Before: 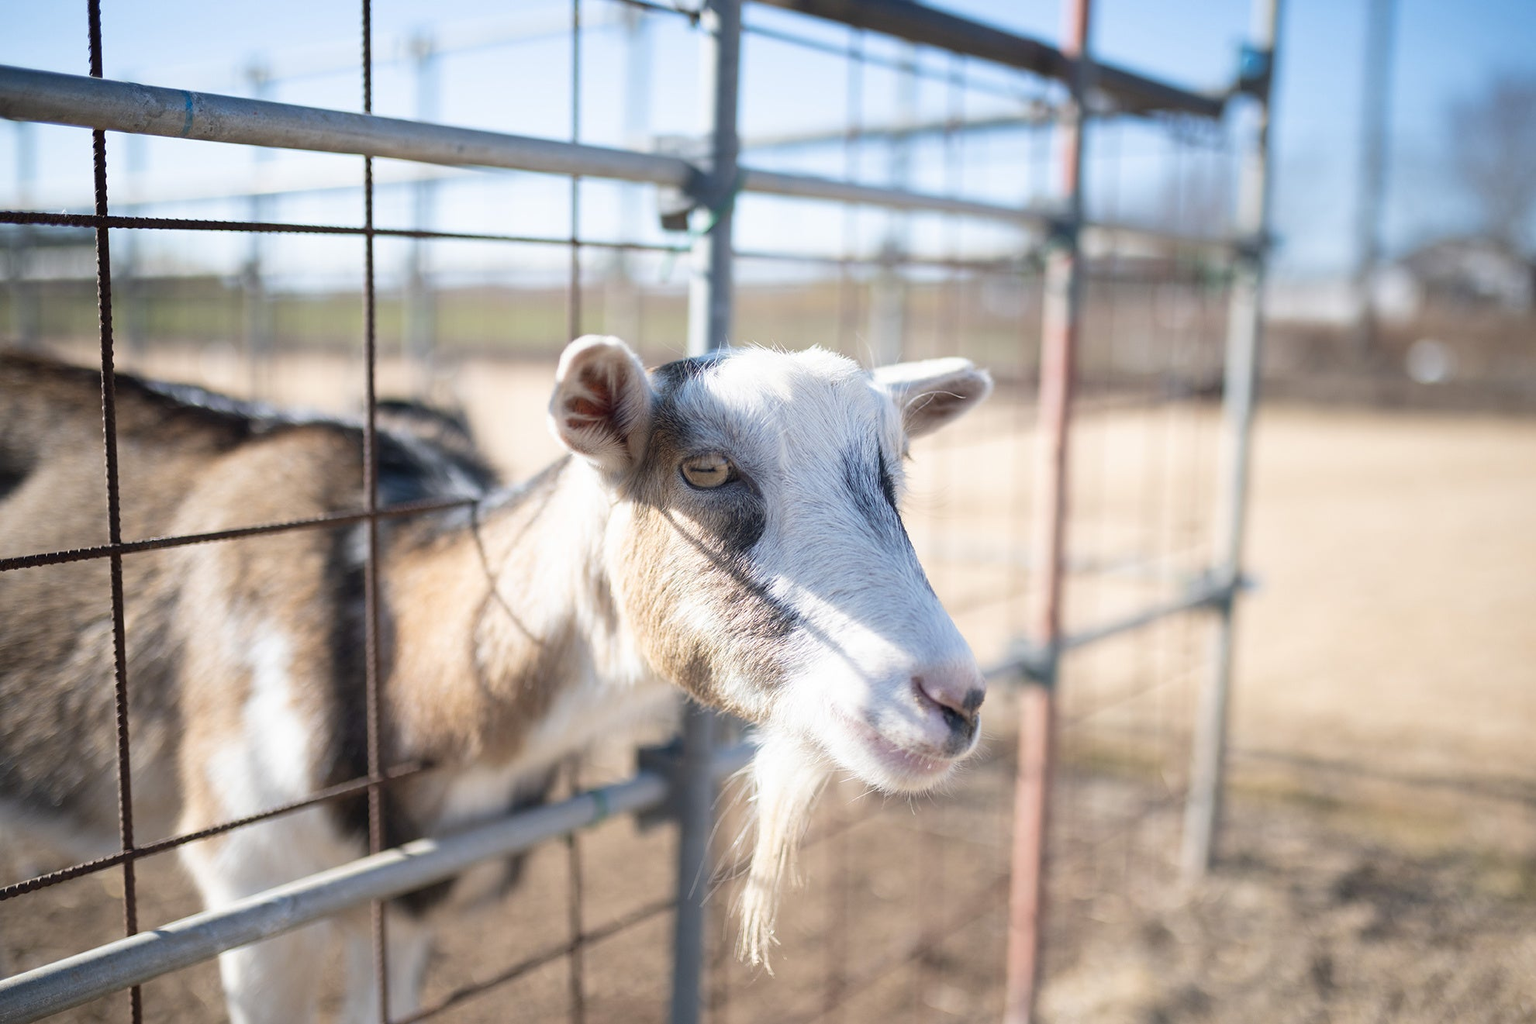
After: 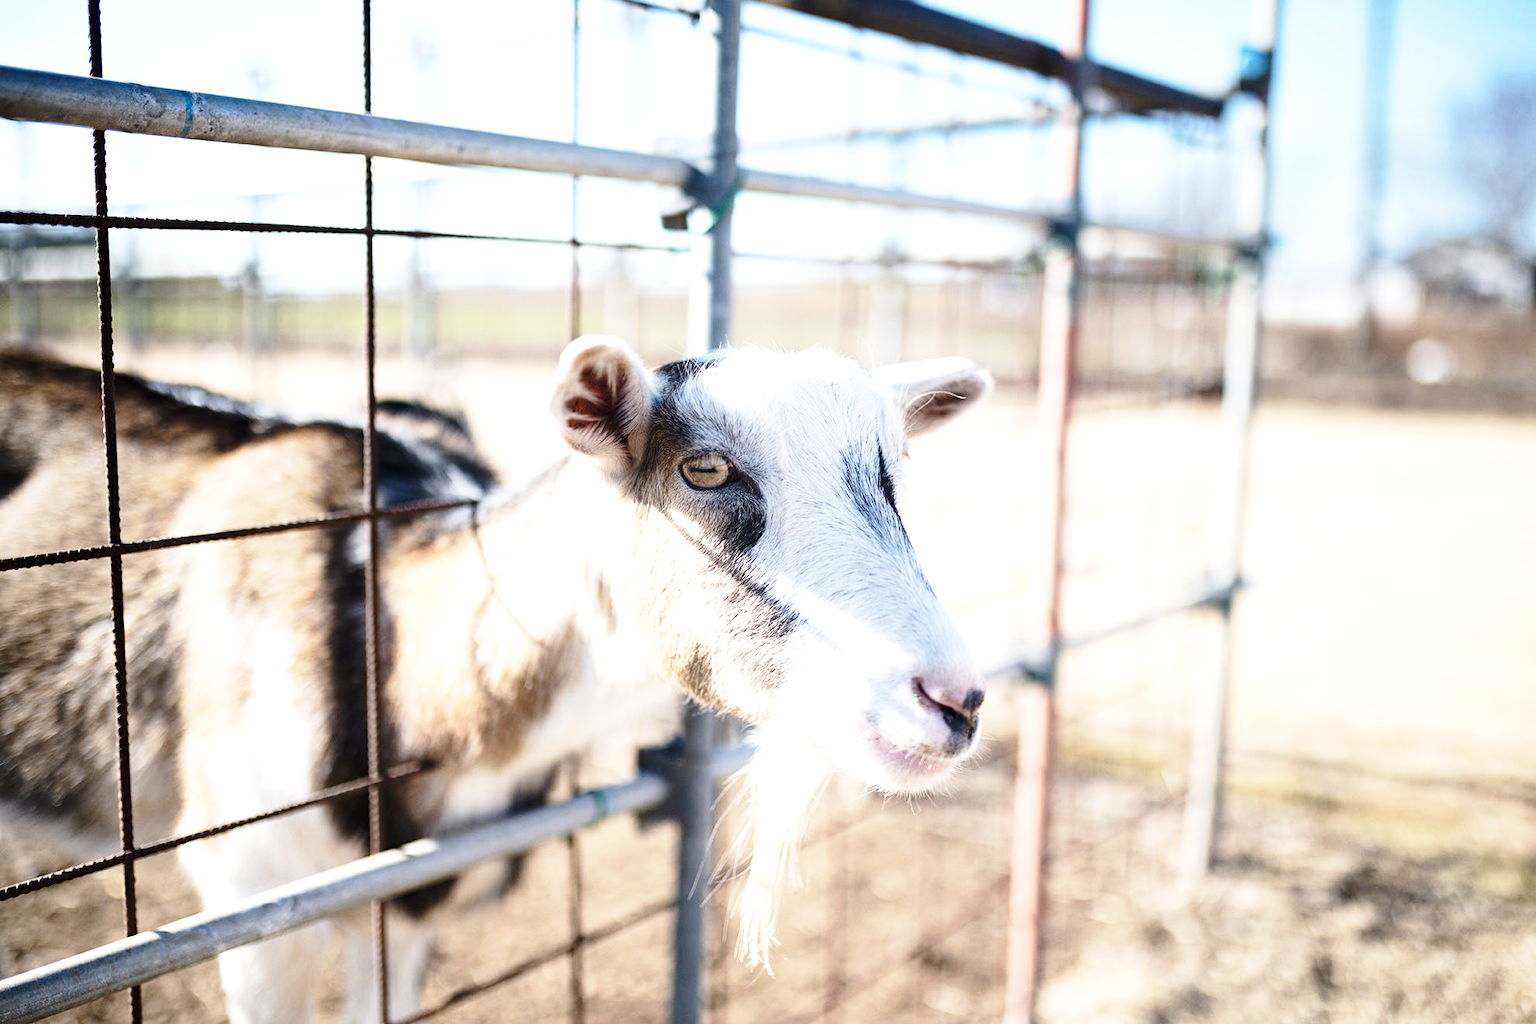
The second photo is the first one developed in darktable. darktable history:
tone equalizer: -8 EV -0.75 EV, -7 EV -0.7 EV, -6 EV -0.6 EV, -5 EV -0.4 EV, -3 EV 0.4 EV, -2 EV 0.6 EV, -1 EV 0.7 EV, +0 EV 0.75 EV, edges refinement/feathering 500, mask exposure compensation -1.57 EV, preserve details no
base curve: curves: ch0 [(0, 0) (0.028, 0.03) (0.121, 0.232) (0.46, 0.748) (0.859, 0.968) (1, 1)], preserve colors none
contrast brightness saturation: contrast 0.01, saturation -0.05
haze removal: compatibility mode true, adaptive false
